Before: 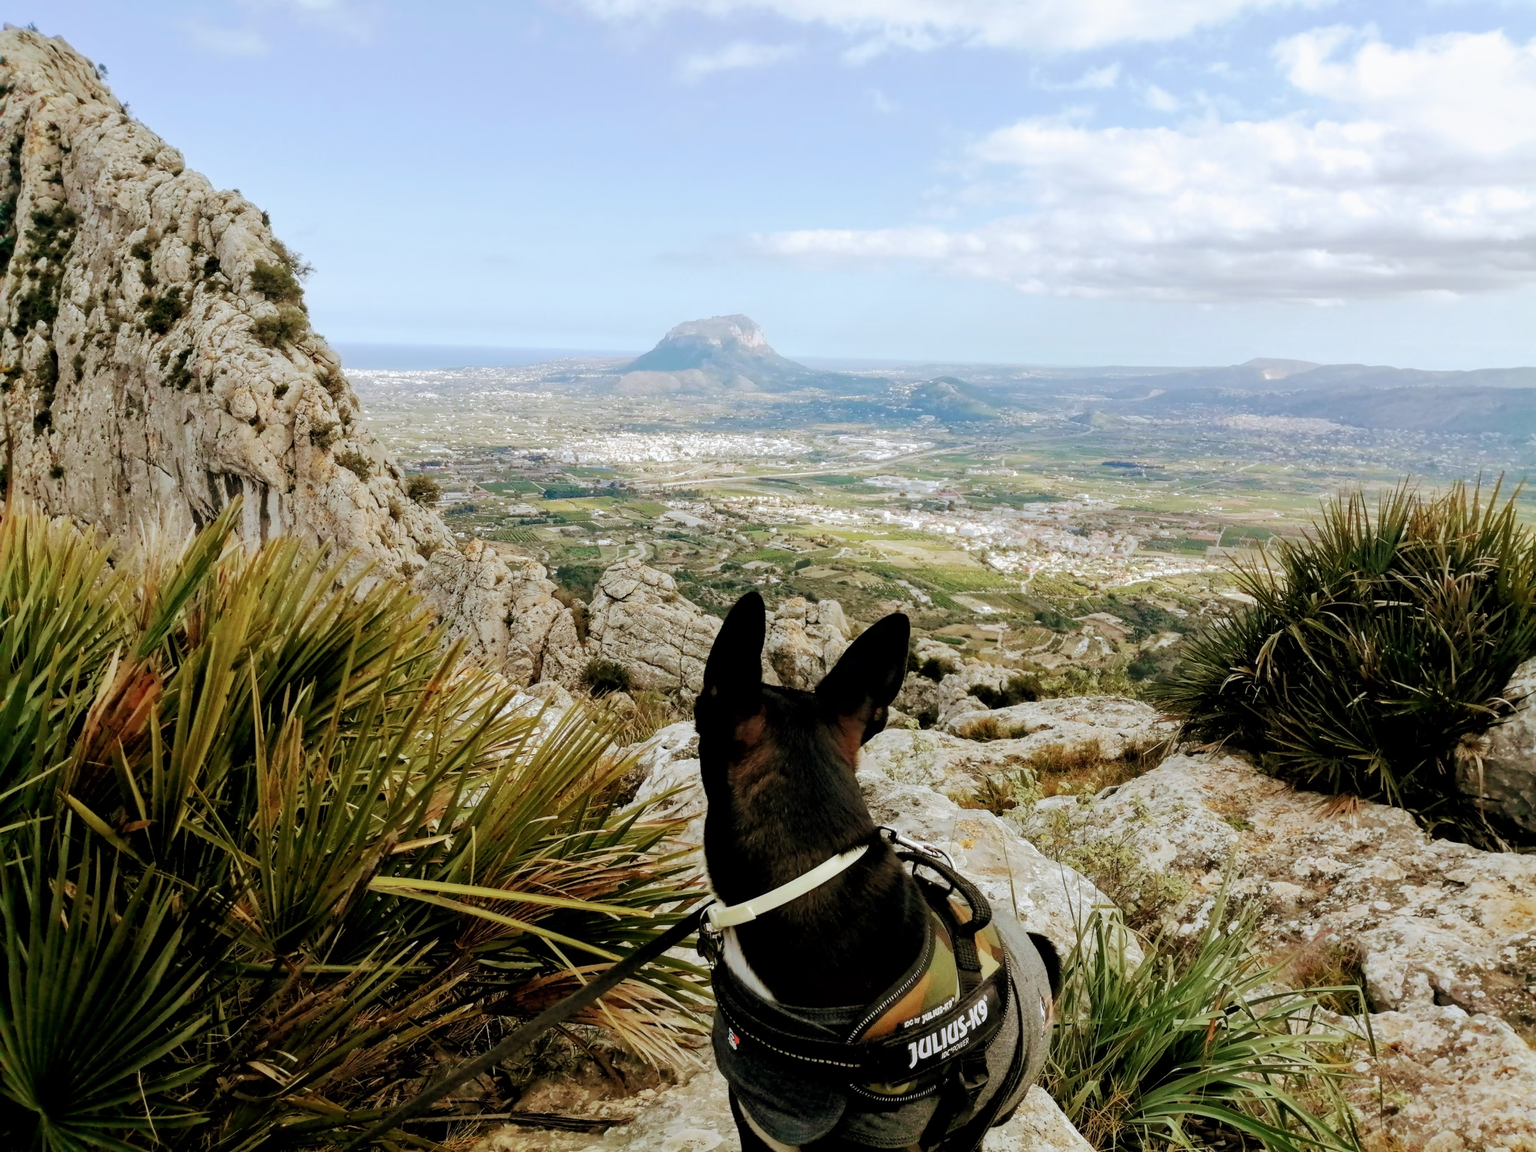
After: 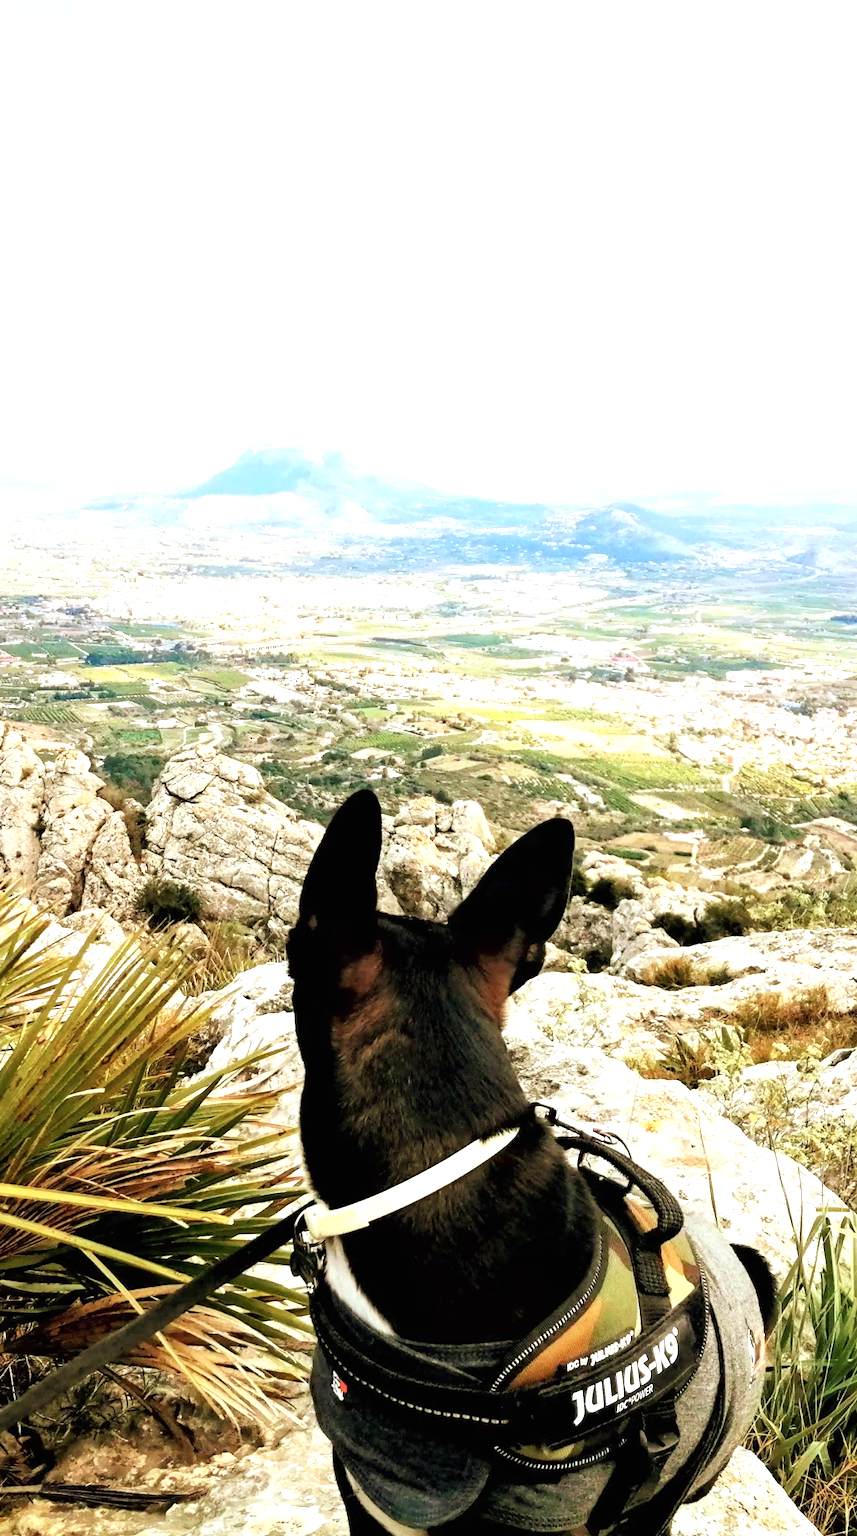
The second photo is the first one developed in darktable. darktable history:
exposure: black level correction 0, exposure 1.2 EV, compensate exposure bias true, compensate highlight preservation false
crop: left 31.217%, right 26.932%
